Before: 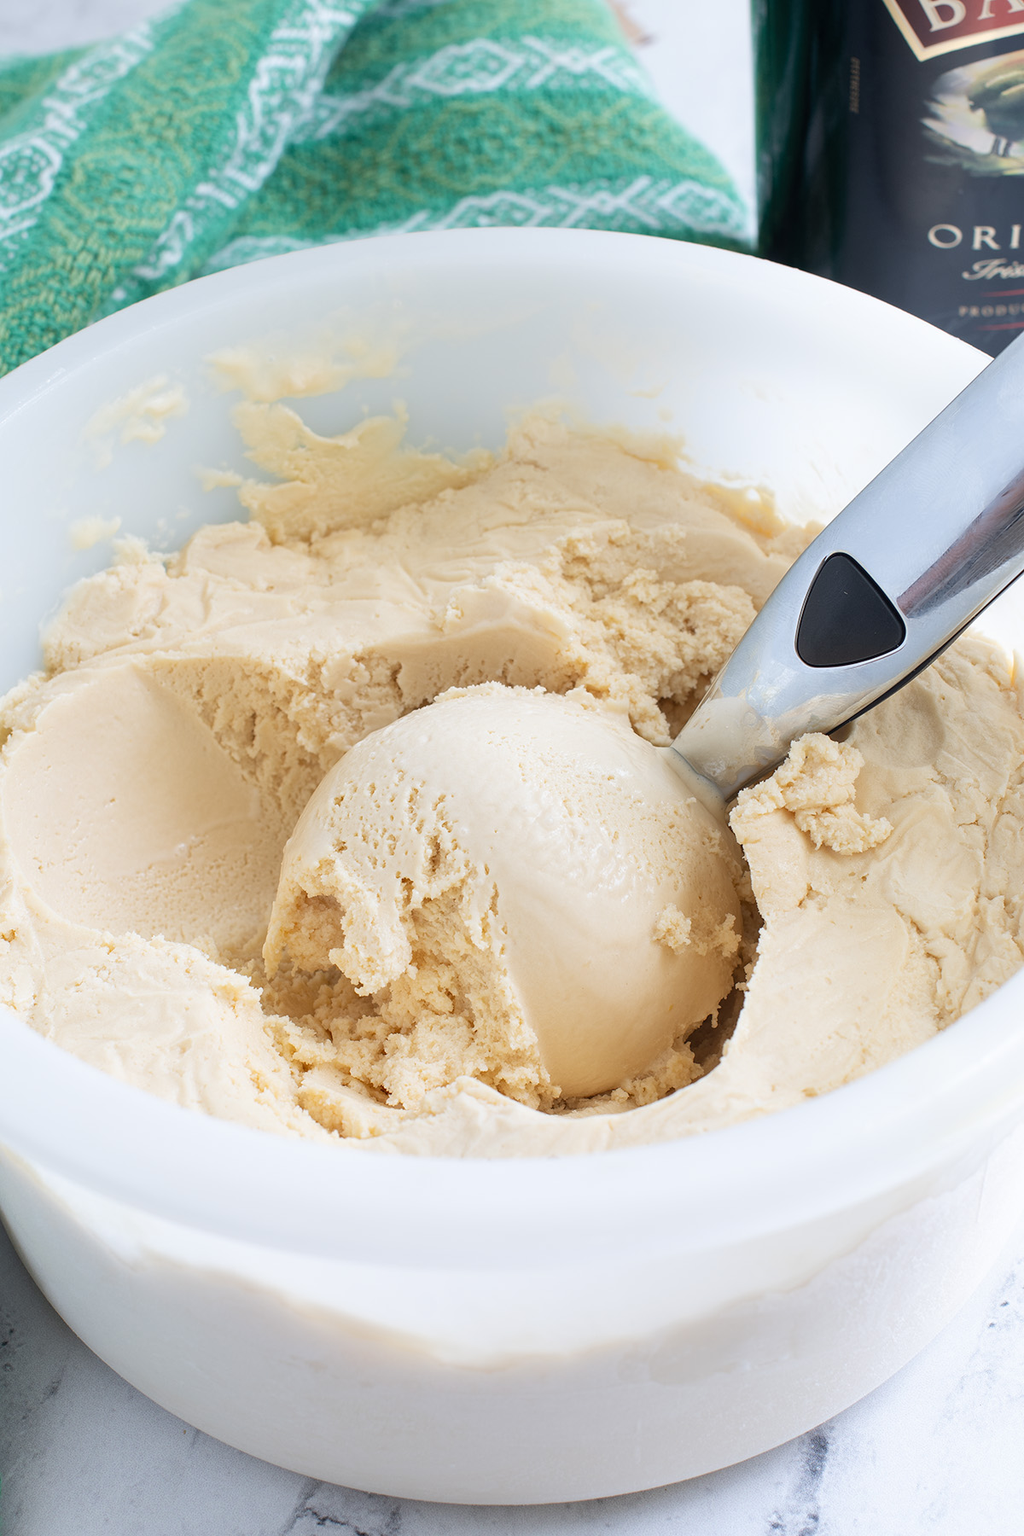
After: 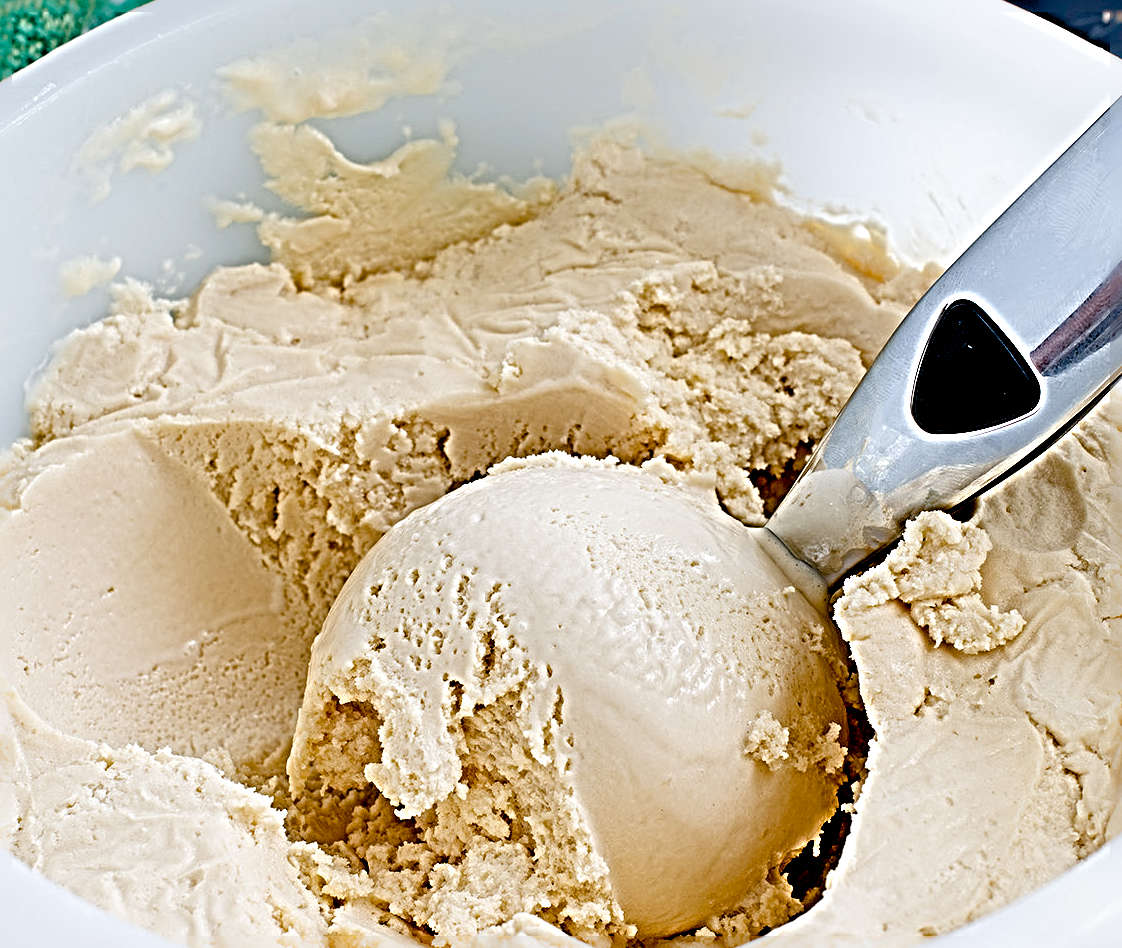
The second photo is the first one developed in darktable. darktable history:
crop: left 1.805%, top 19.363%, right 4.641%, bottom 27.933%
local contrast: mode bilateral grid, contrast 21, coarseness 49, detail 119%, midtone range 0.2
sharpen: radius 6.28, amount 1.788, threshold 0.169
exposure: black level correction 0.054, exposure -0.038 EV, compensate highlight preservation false
color balance rgb: linear chroma grading › global chroma -14.763%, perceptual saturation grading › global saturation 20%, perceptual saturation grading › highlights -25.402%, perceptual saturation grading › shadows 49.724%, global vibrance 20%
